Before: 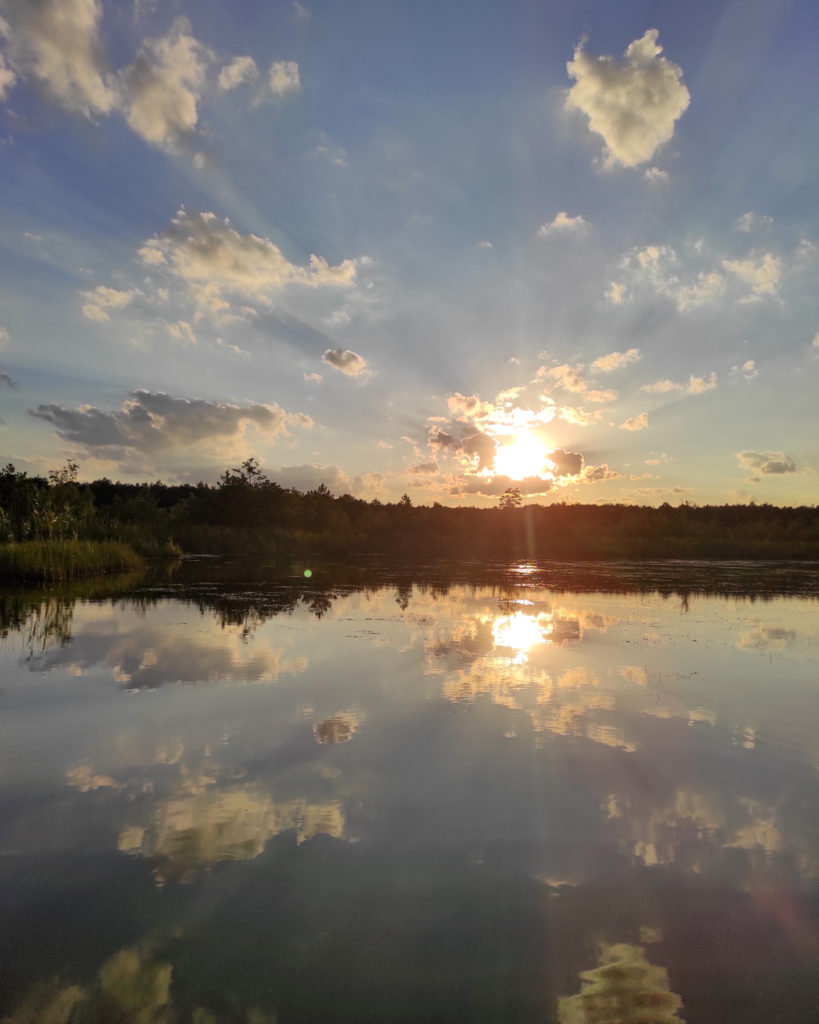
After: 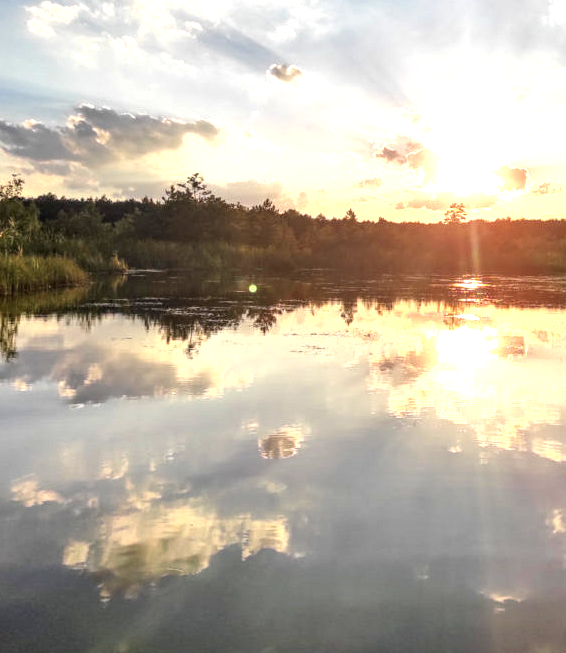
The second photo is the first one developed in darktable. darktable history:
crop: left 6.743%, top 27.843%, right 24.103%, bottom 8.384%
local contrast: highlights 61%, detail 143%, midtone range 0.427
exposure: black level correction 0, exposure 1.37 EV, compensate exposure bias true, compensate highlight preservation false
